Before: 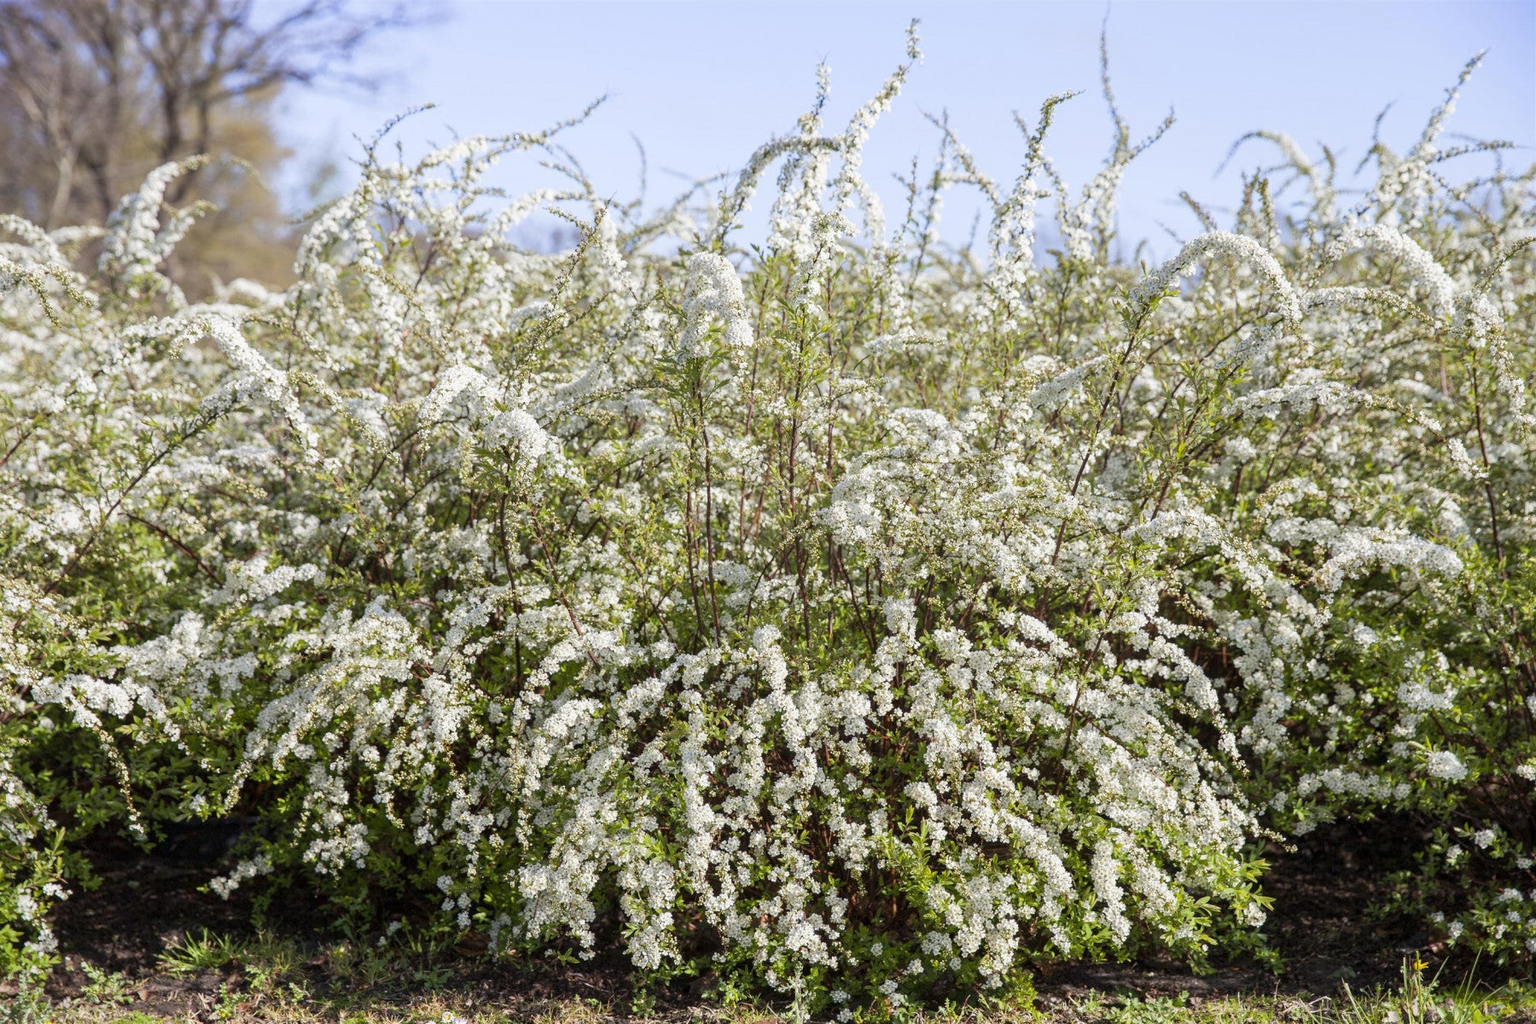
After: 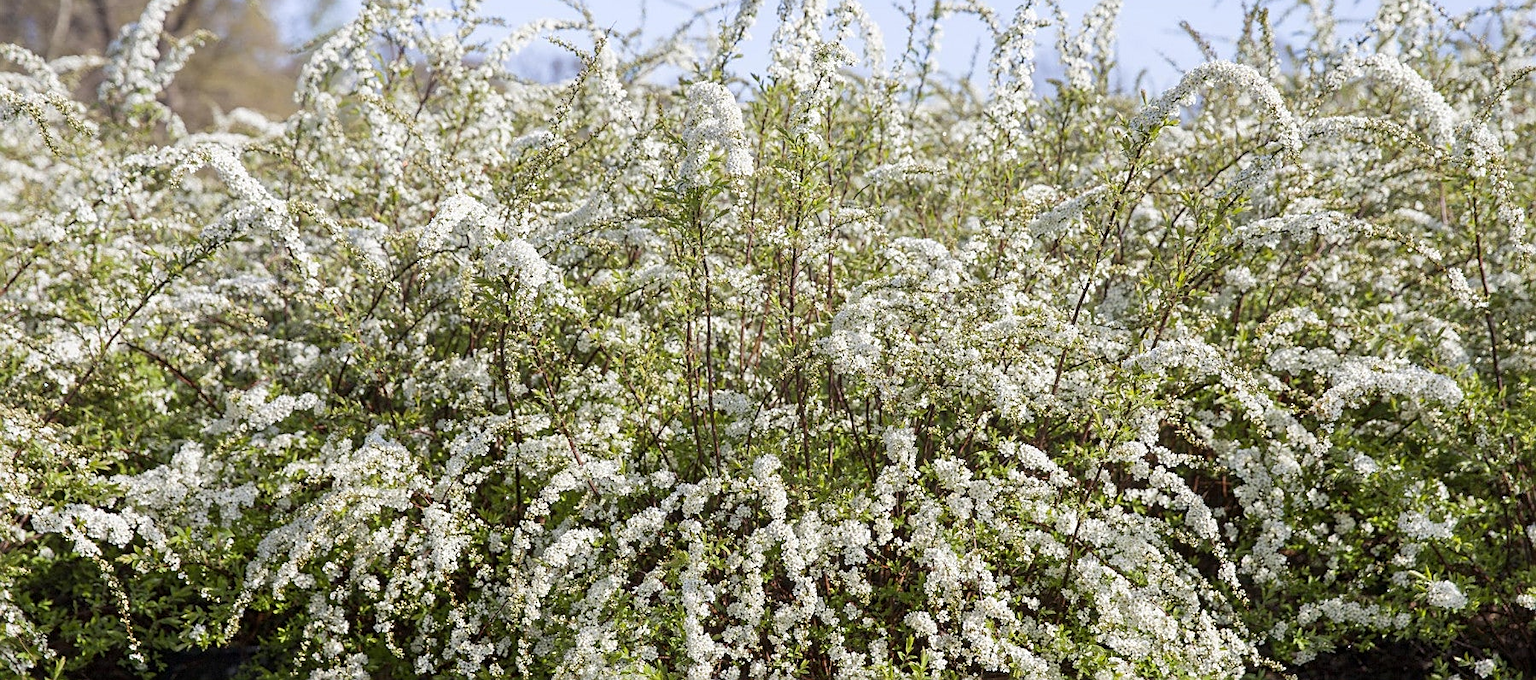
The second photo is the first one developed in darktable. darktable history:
crop: top 16.727%, bottom 16.727%
sharpen: on, module defaults
